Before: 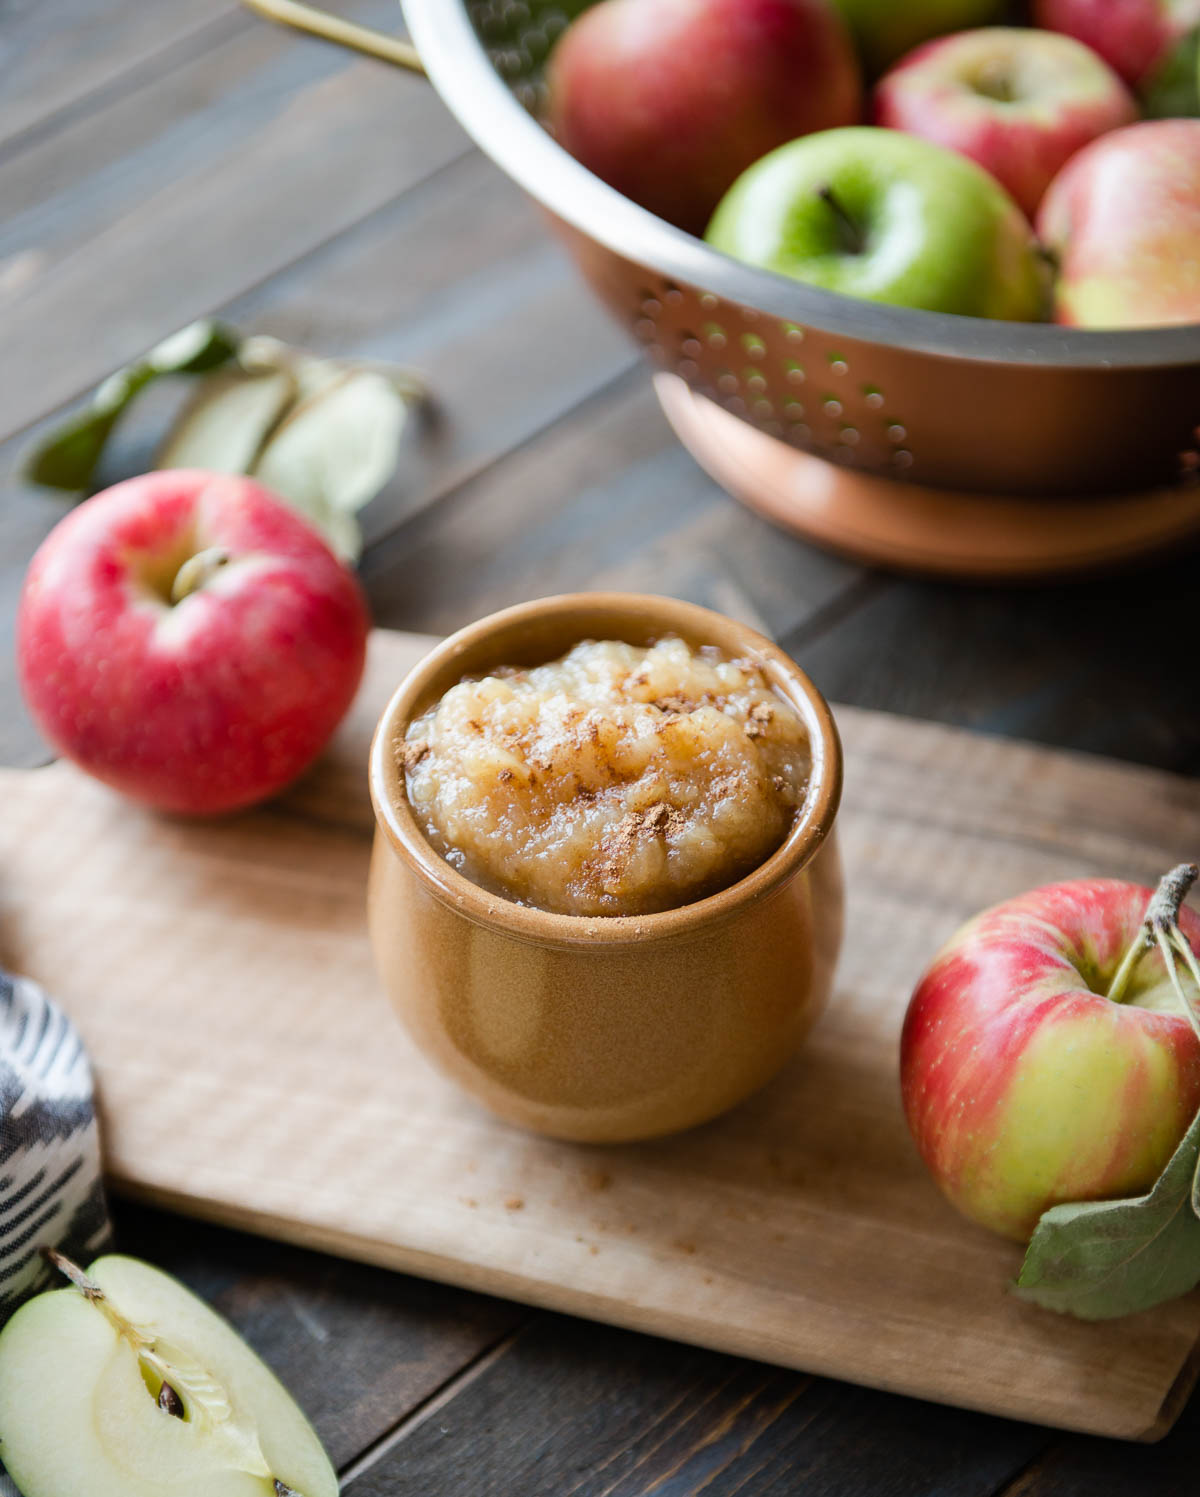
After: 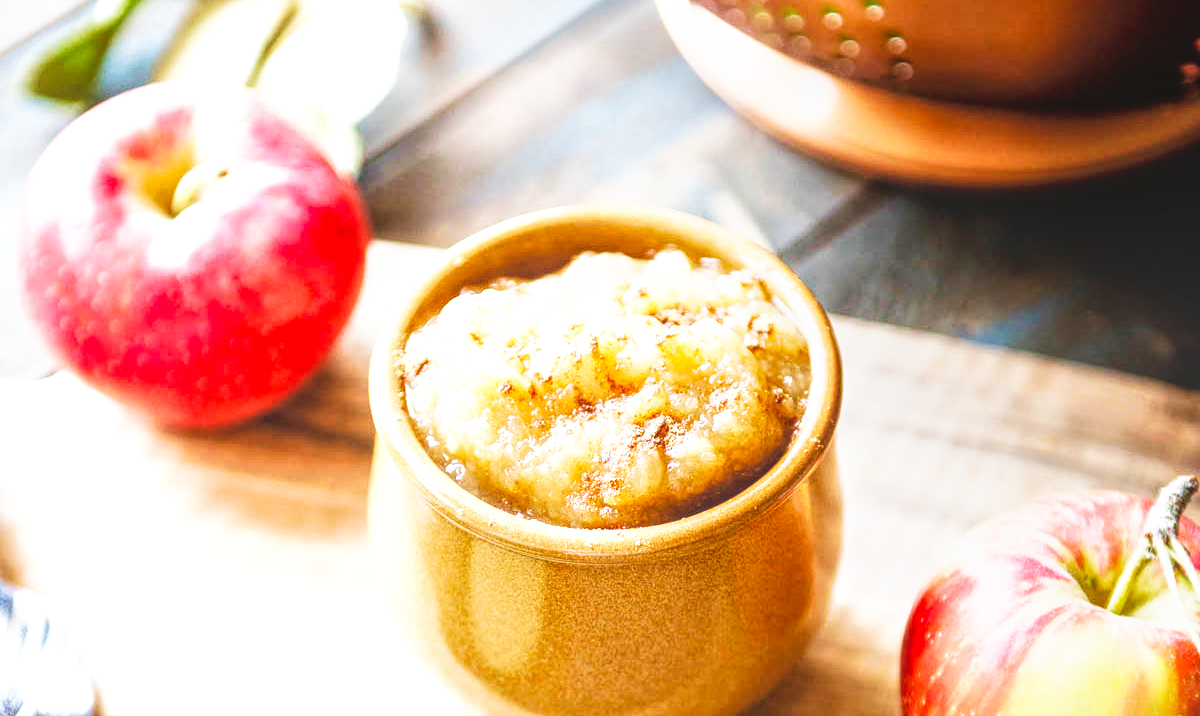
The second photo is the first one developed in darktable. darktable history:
velvia: strength 44.37%
crop and rotate: top 25.984%, bottom 26.154%
sharpen: radius 5.279, amount 0.313, threshold 26.807
local contrast: highlights 66%, shadows 32%, detail 166%, midtone range 0.2
exposure: black level correction 0.001, exposure 0.5 EV, compensate exposure bias true, compensate highlight preservation false
base curve: curves: ch0 [(0, 0) (0.007, 0.004) (0.027, 0.03) (0.046, 0.07) (0.207, 0.54) (0.442, 0.872) (0.673, 0.972) (1, 1)], preserve colors none
